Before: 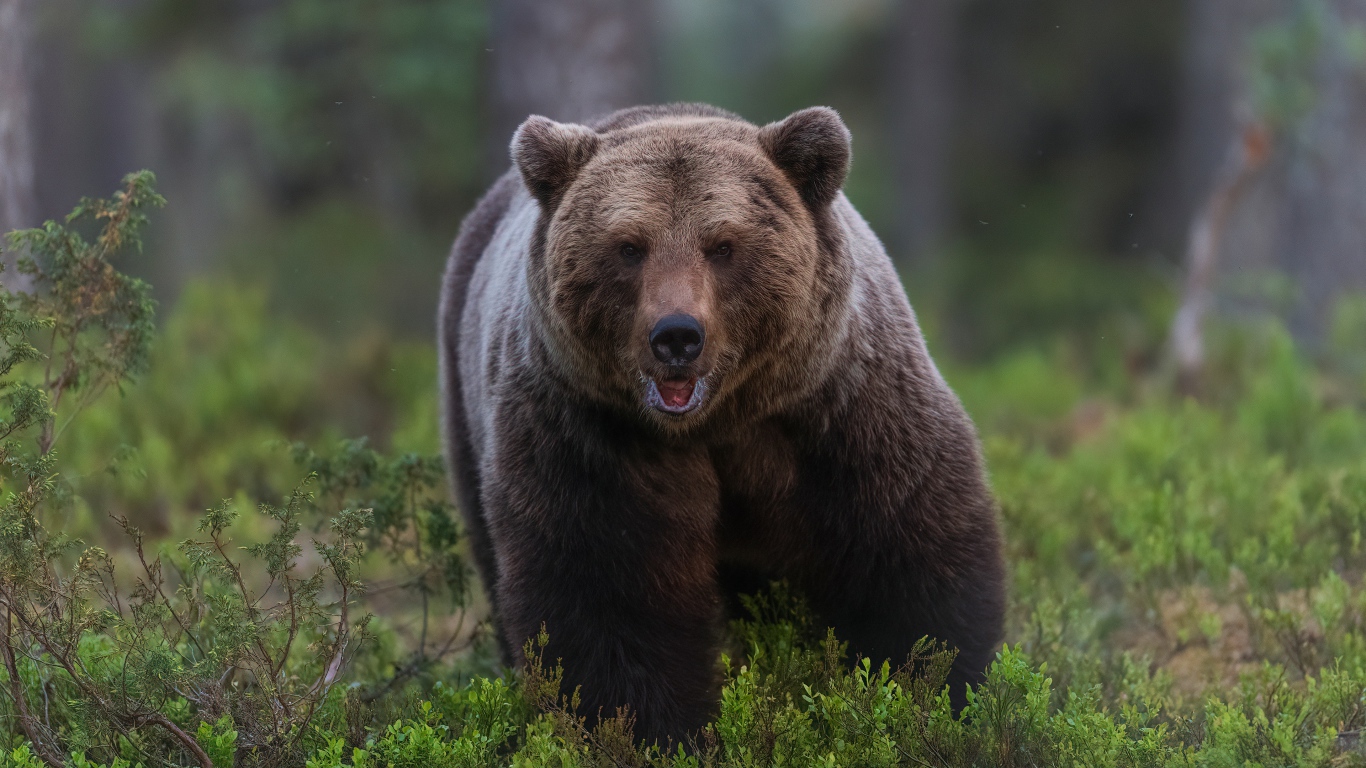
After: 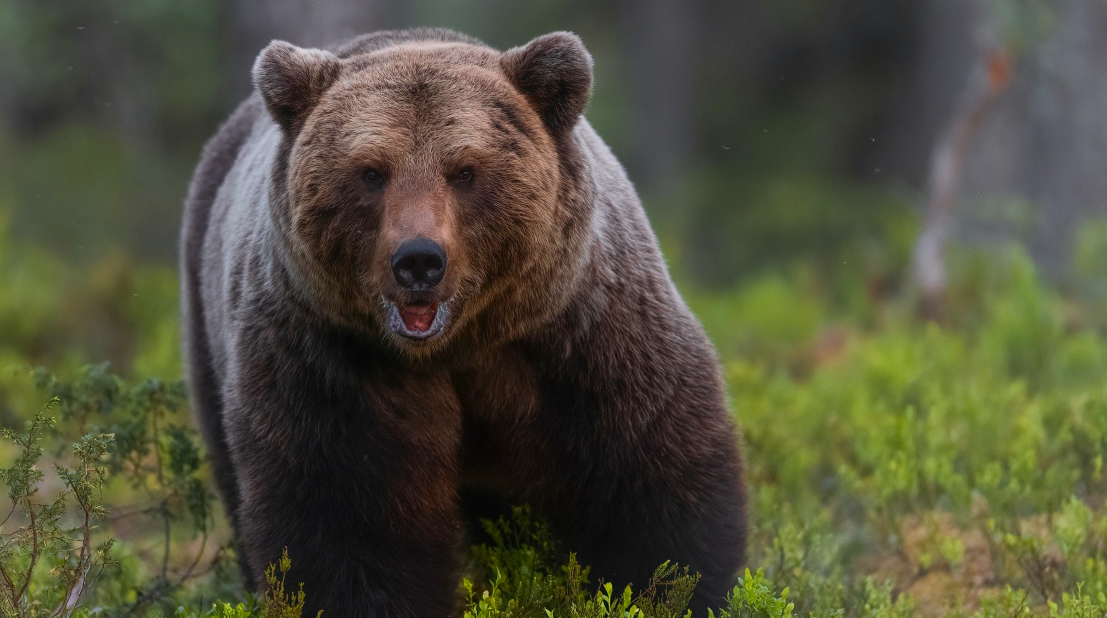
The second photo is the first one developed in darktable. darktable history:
crop: left 18.89%, top 9.779%, bottom 9.627%
color zones: curves: ch0 [(0, 0.511) (0.143, 0.531) (0.286, 0.56) (0.429, 0.5) (0.571, 0.5) (0.714, 0.5) (0.857, 0.5) (1, 0.5)]; ch1 [(0, 0.525) (0.143, 0.705) (0.286, 0.715) (0.429, 0.35) (0.571, 0.35) (0.714, 0.35) (0.857, 0.4) (1, 0.4)]; ch2 [(0, 0.572) (0.143, 0.512) (0.286, 0.473) (0.429, 0.45) (0.571, 0.5) (0.714, 0.5) (0.857, 0.518) (1, 0.518)]
